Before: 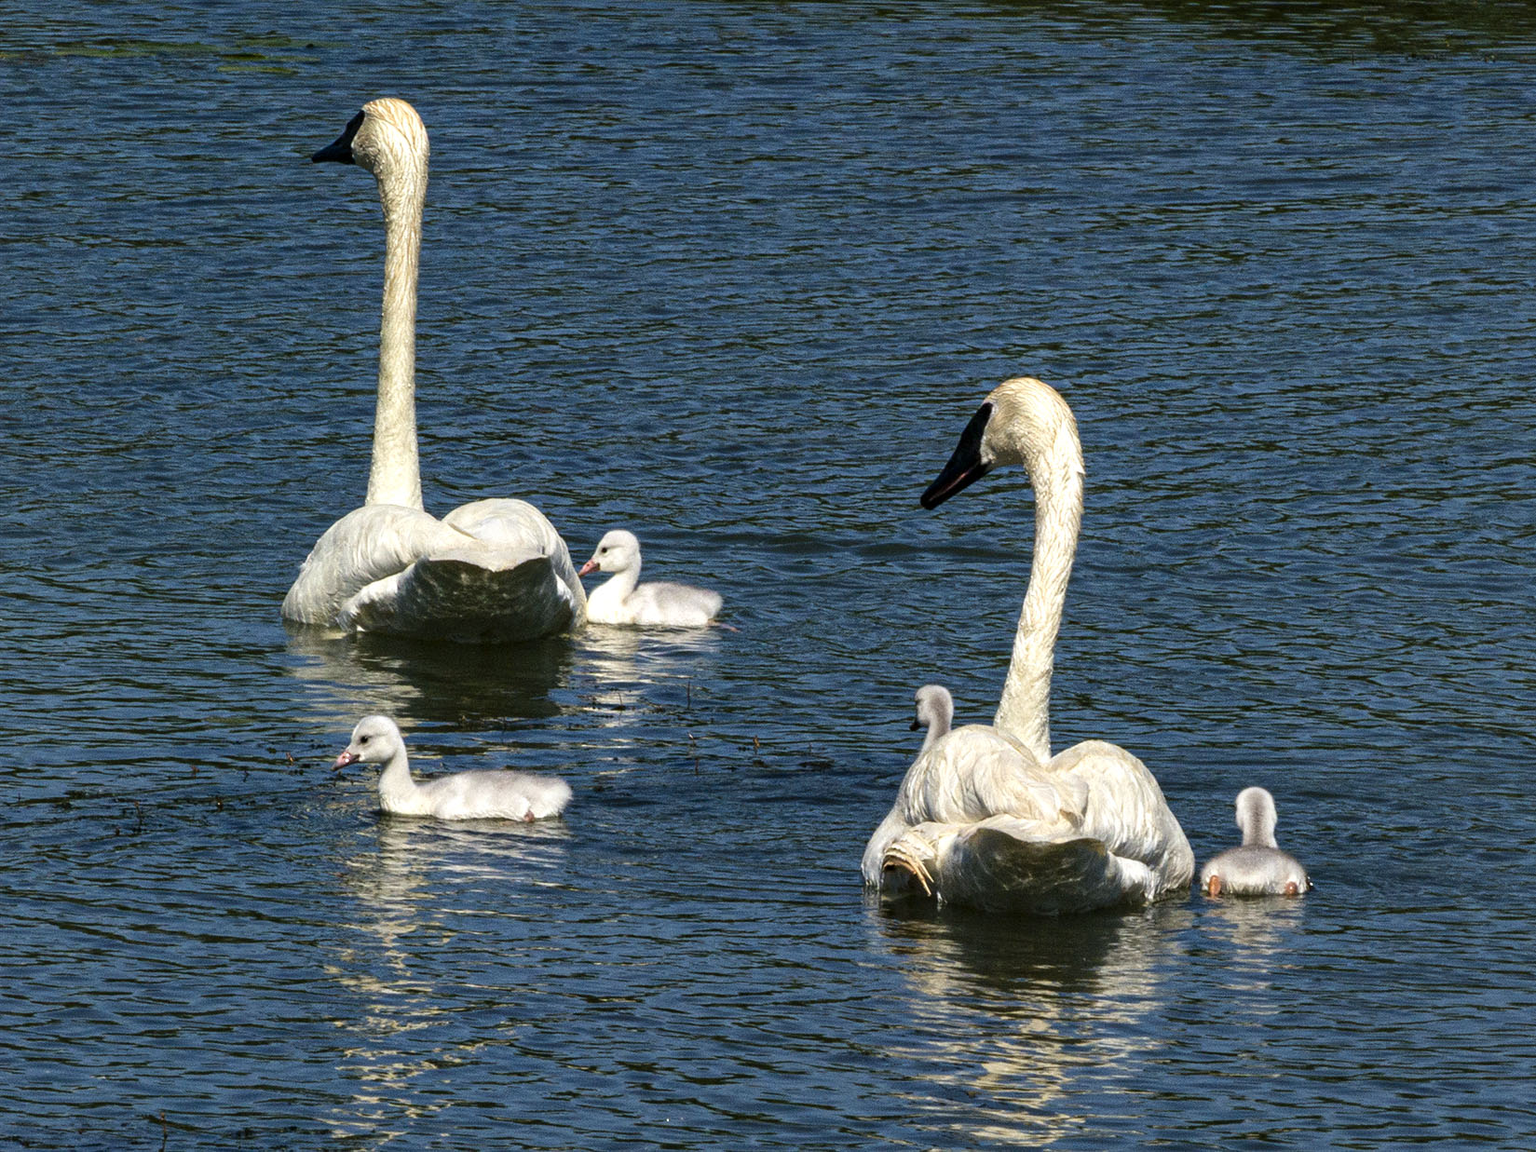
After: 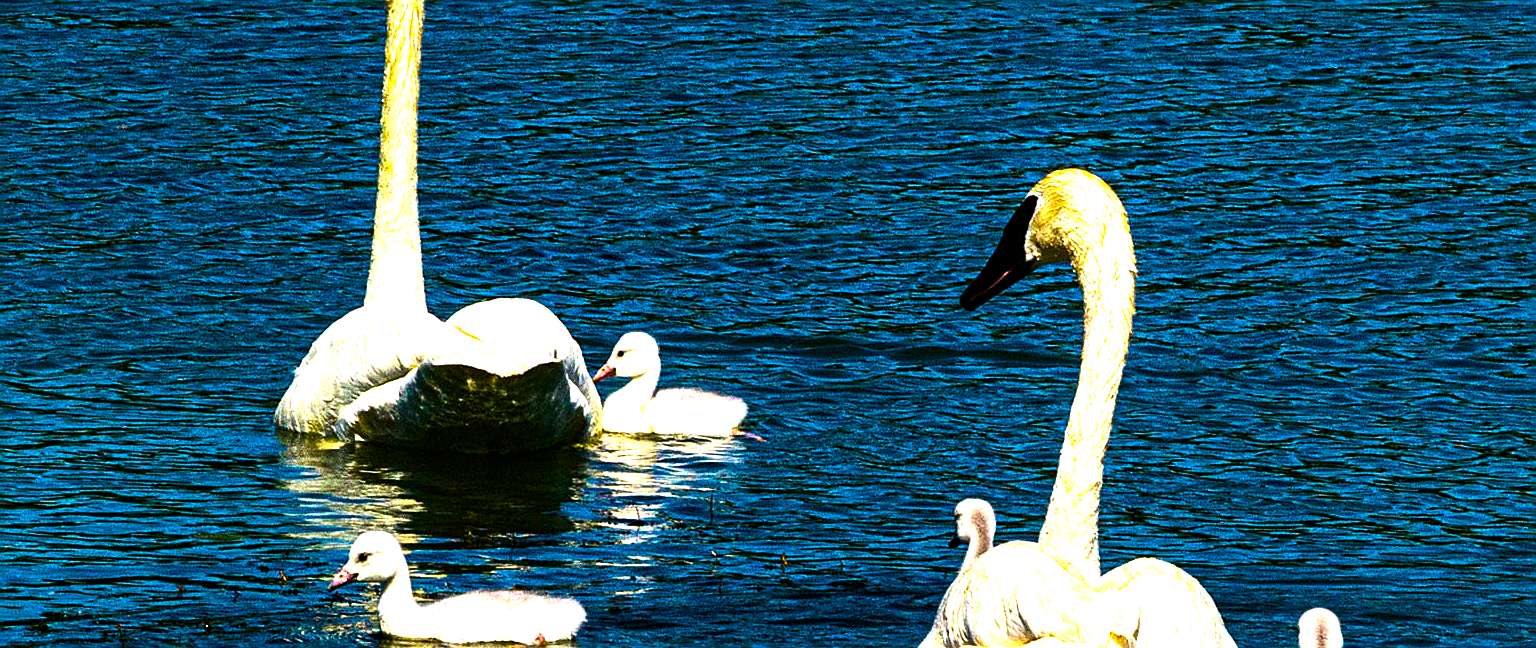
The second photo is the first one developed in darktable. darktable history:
sharpen: on, module defaults
crop: left 1.744%, top 19.225%, right 5.069%, bottom 28.357%
tone equalizer: -8 EV -0.75 EV, -7 EV -0.7 EV, -6 EV -0.6 EV, -5 EV -0.4 EV, -3 EV 0.4 EV, -2 EV 0.6 EV, -1 EV 0.7 EV, +0 EV 0.75 EV, edges refinement/feathering 500, mask exposure compensation -1.57 EV, preserve details no
color balance rgb: linear chroma grading › shadows -40%, linear chroma grading › highlights 40%, linear chroma grading › global chroma 45%, linear chroma grading › mid-tones -30%, perceptual saturation grading › global saturation 55%, perceptual saturation grading › highlights -50%, perceptual saturation grading › mid-tones 40%, perceptual saturation grading › shadows 30%, perceptual brilliance grading › global brilliance 20%, perceptual brilliance grading › shadows -40%, global vibrance 35%
